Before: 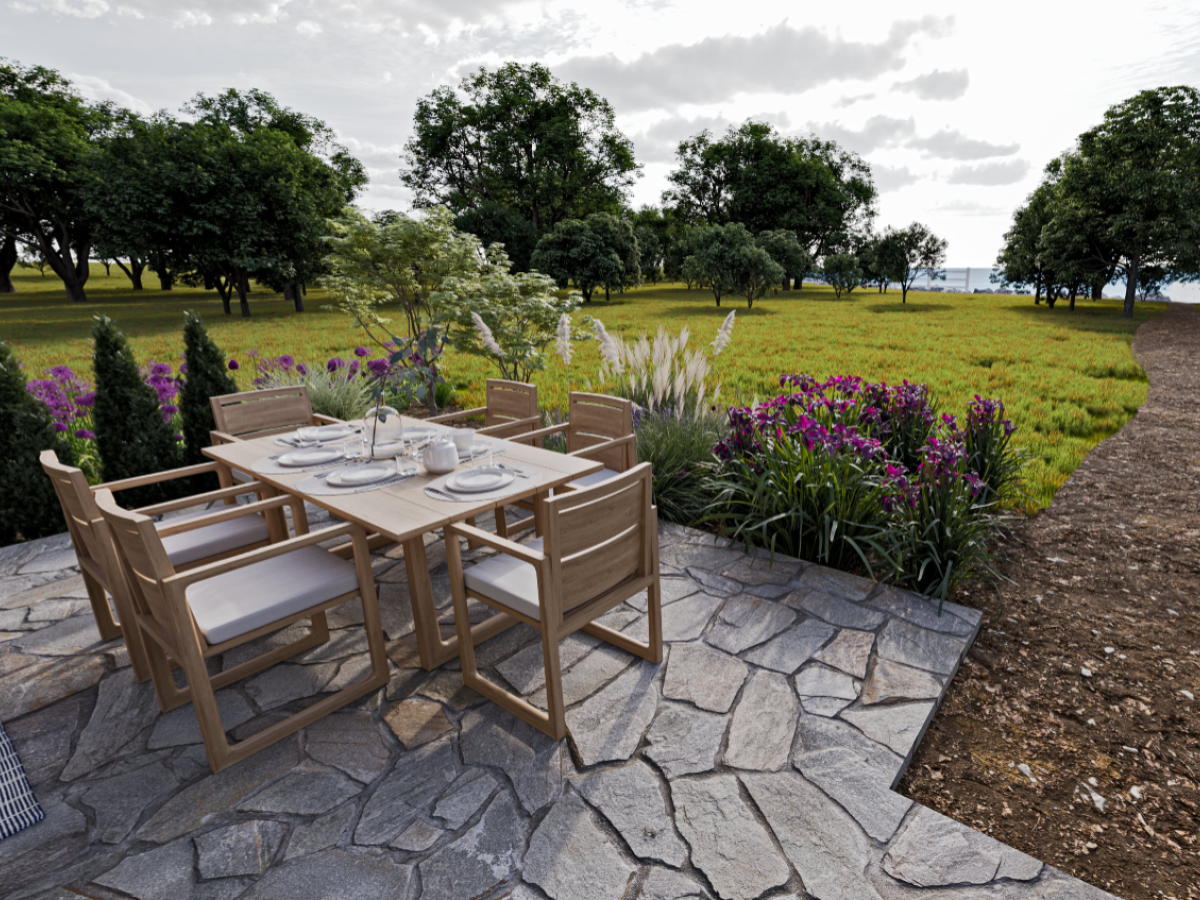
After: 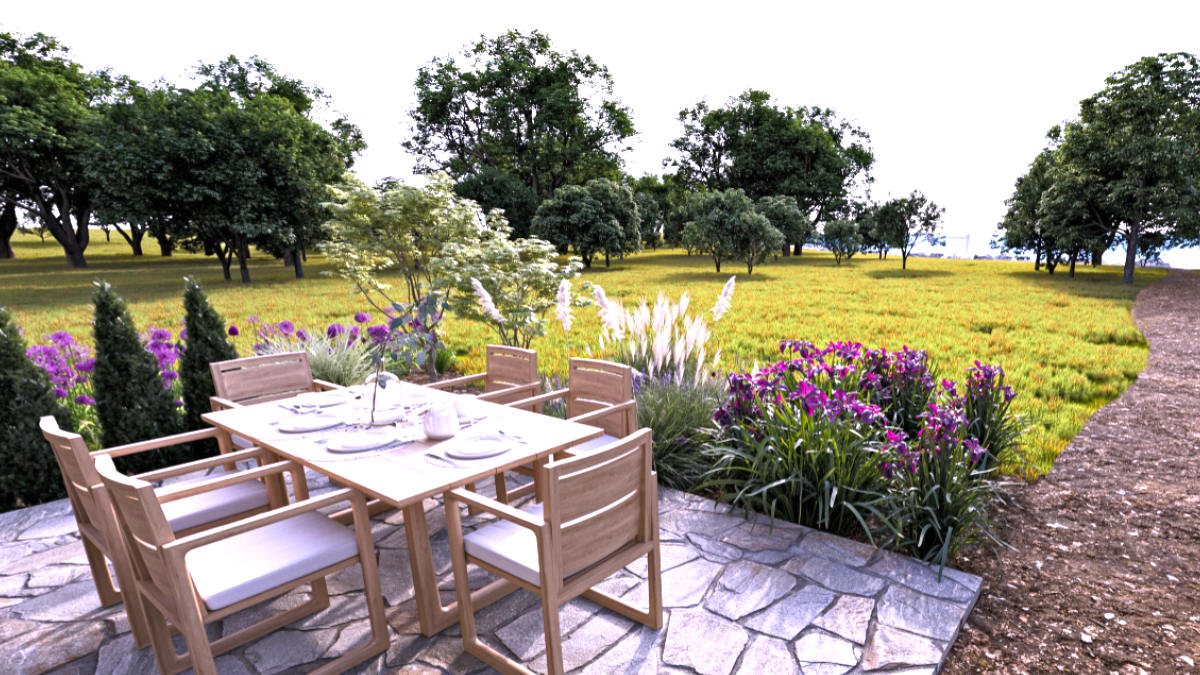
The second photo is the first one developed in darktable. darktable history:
white balance: red 1.042, blue 1.17
crop: top 3.857%, bottom 21.132%
exposure: black level correction 0, exposure 1.2 EV, compensate exposure bias true, compensate highlight preservation false
